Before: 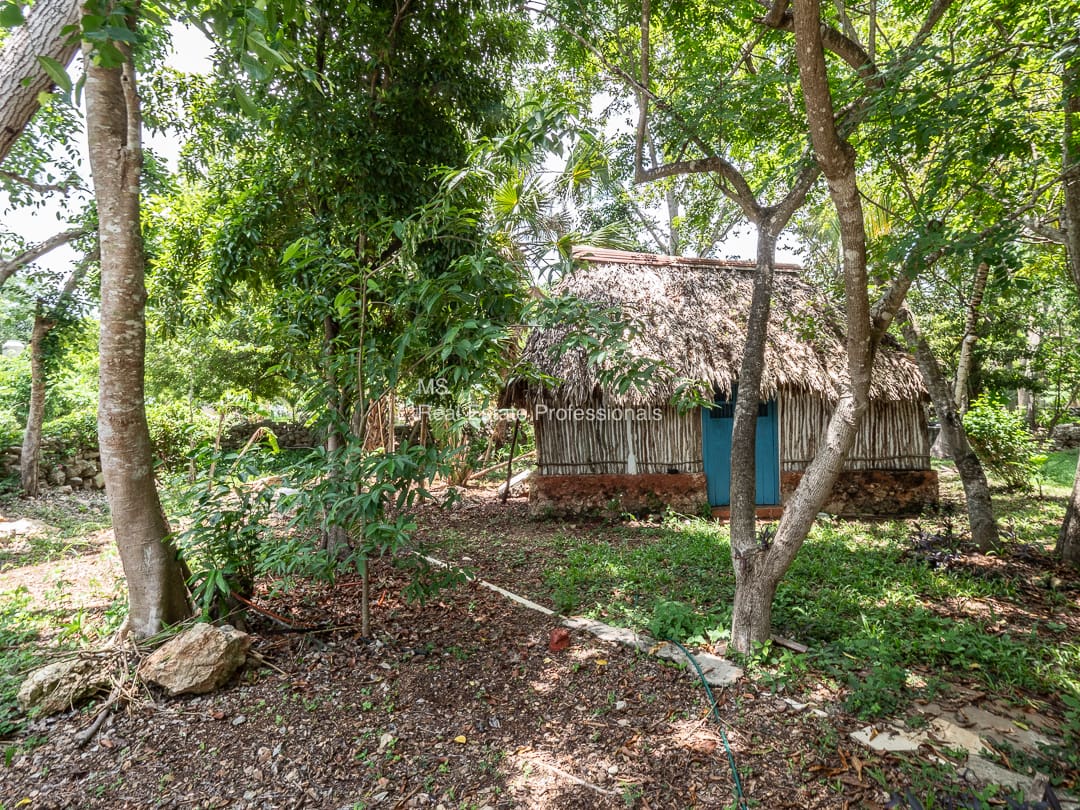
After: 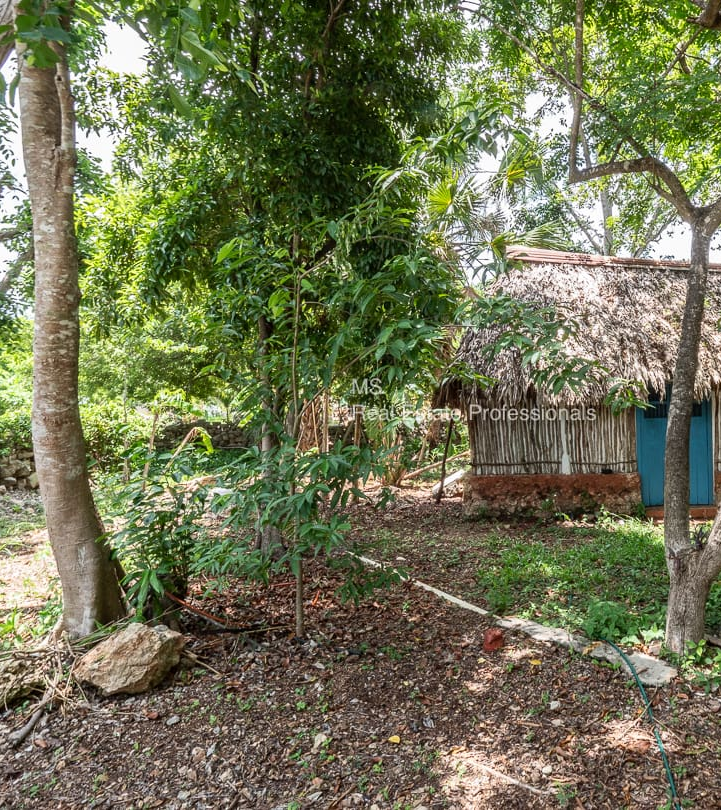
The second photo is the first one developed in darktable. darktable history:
crop and rotate: left 6.197%, right 27.036%
